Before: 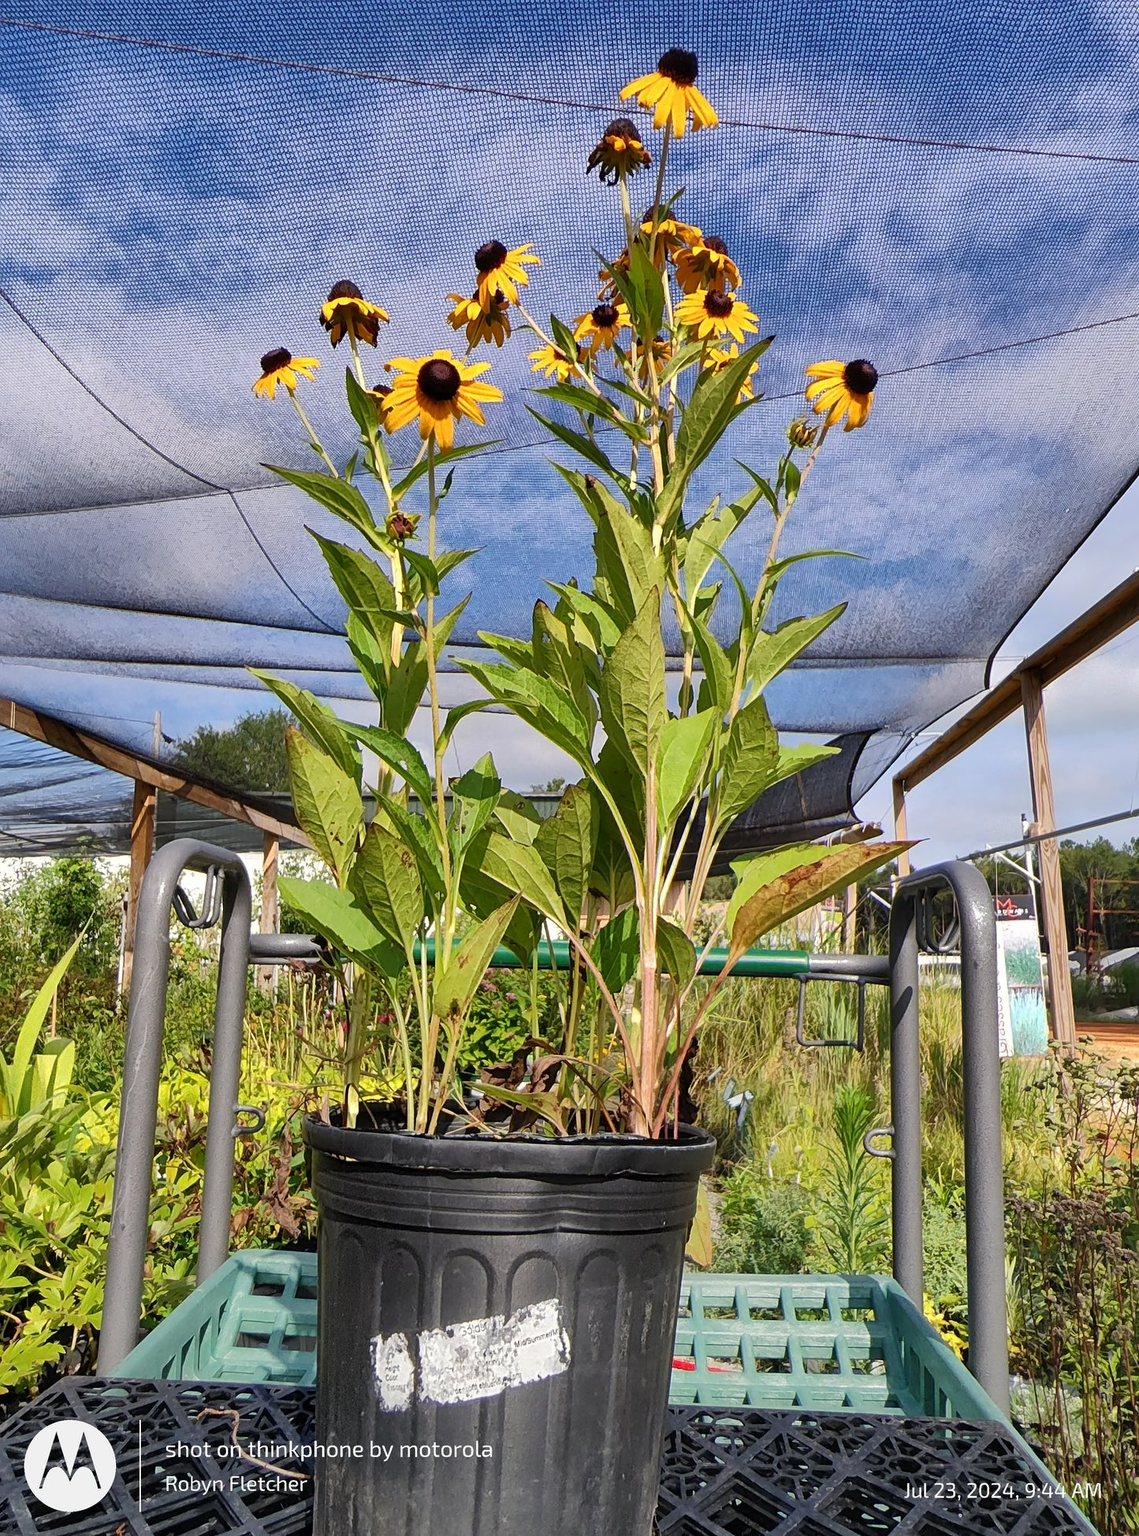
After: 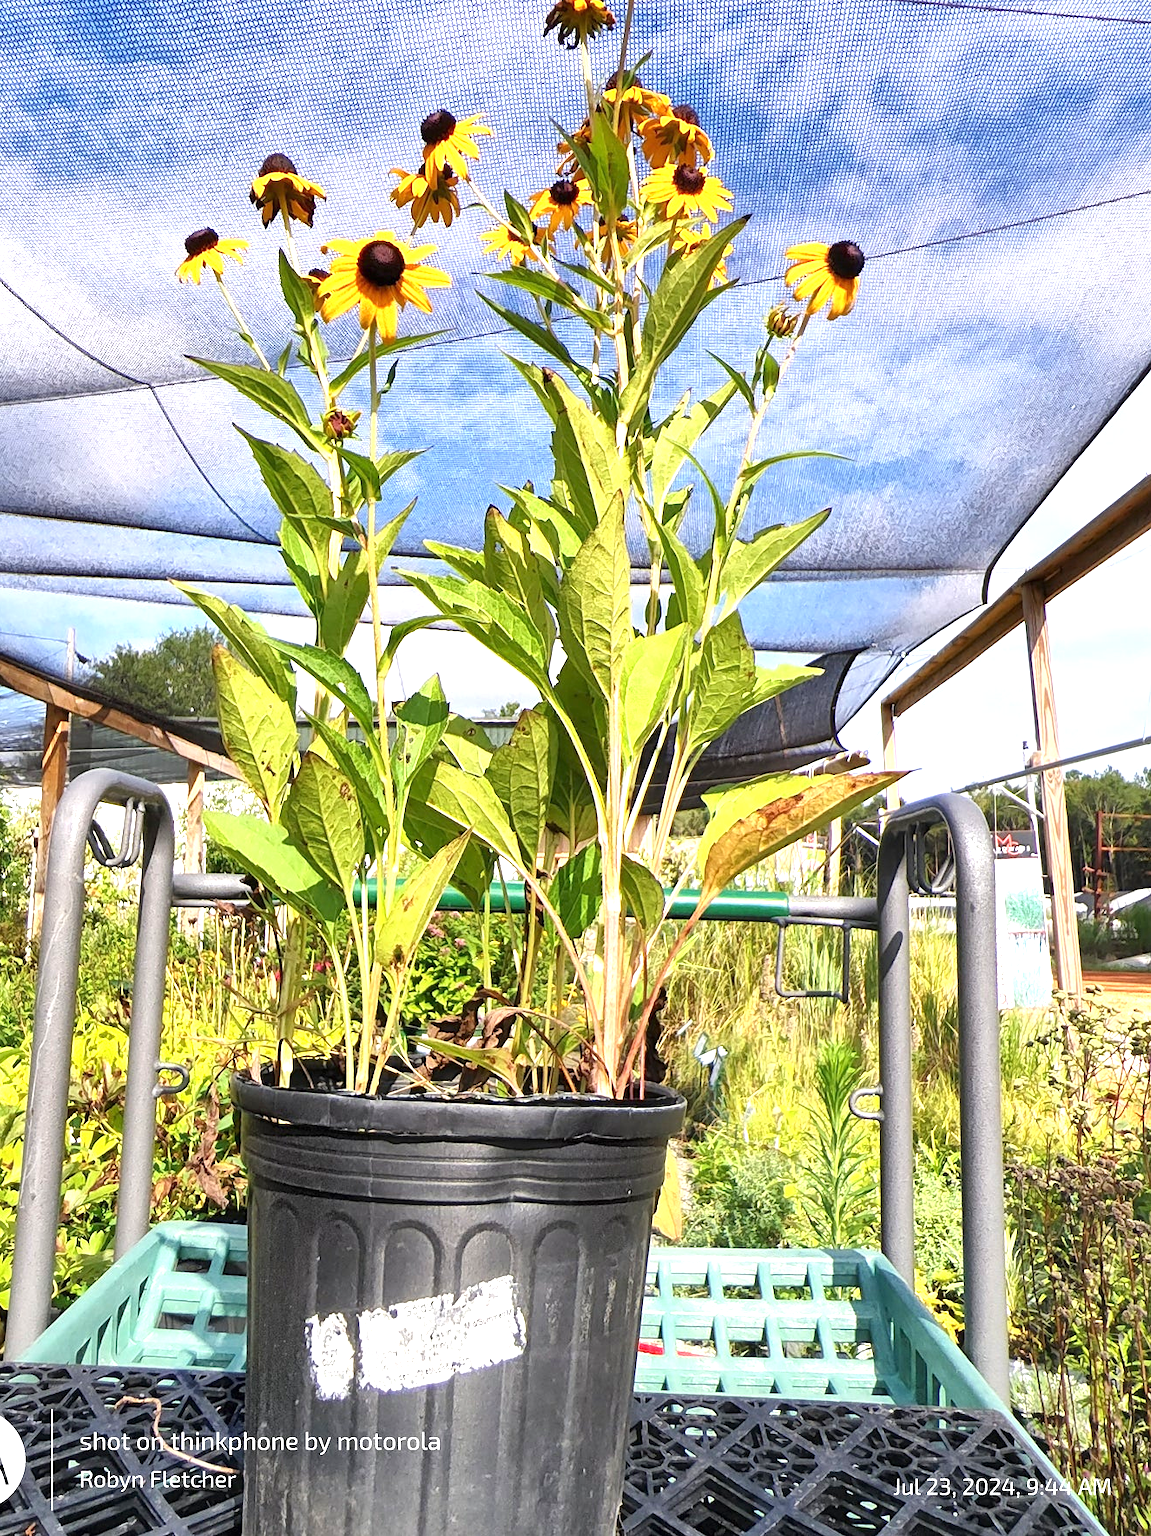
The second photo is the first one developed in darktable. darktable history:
exposure: black level correction 0, exposure 1.102 EV, compensate highlight preservation false
crop and rotate: left 8.23%, top 9.208%
